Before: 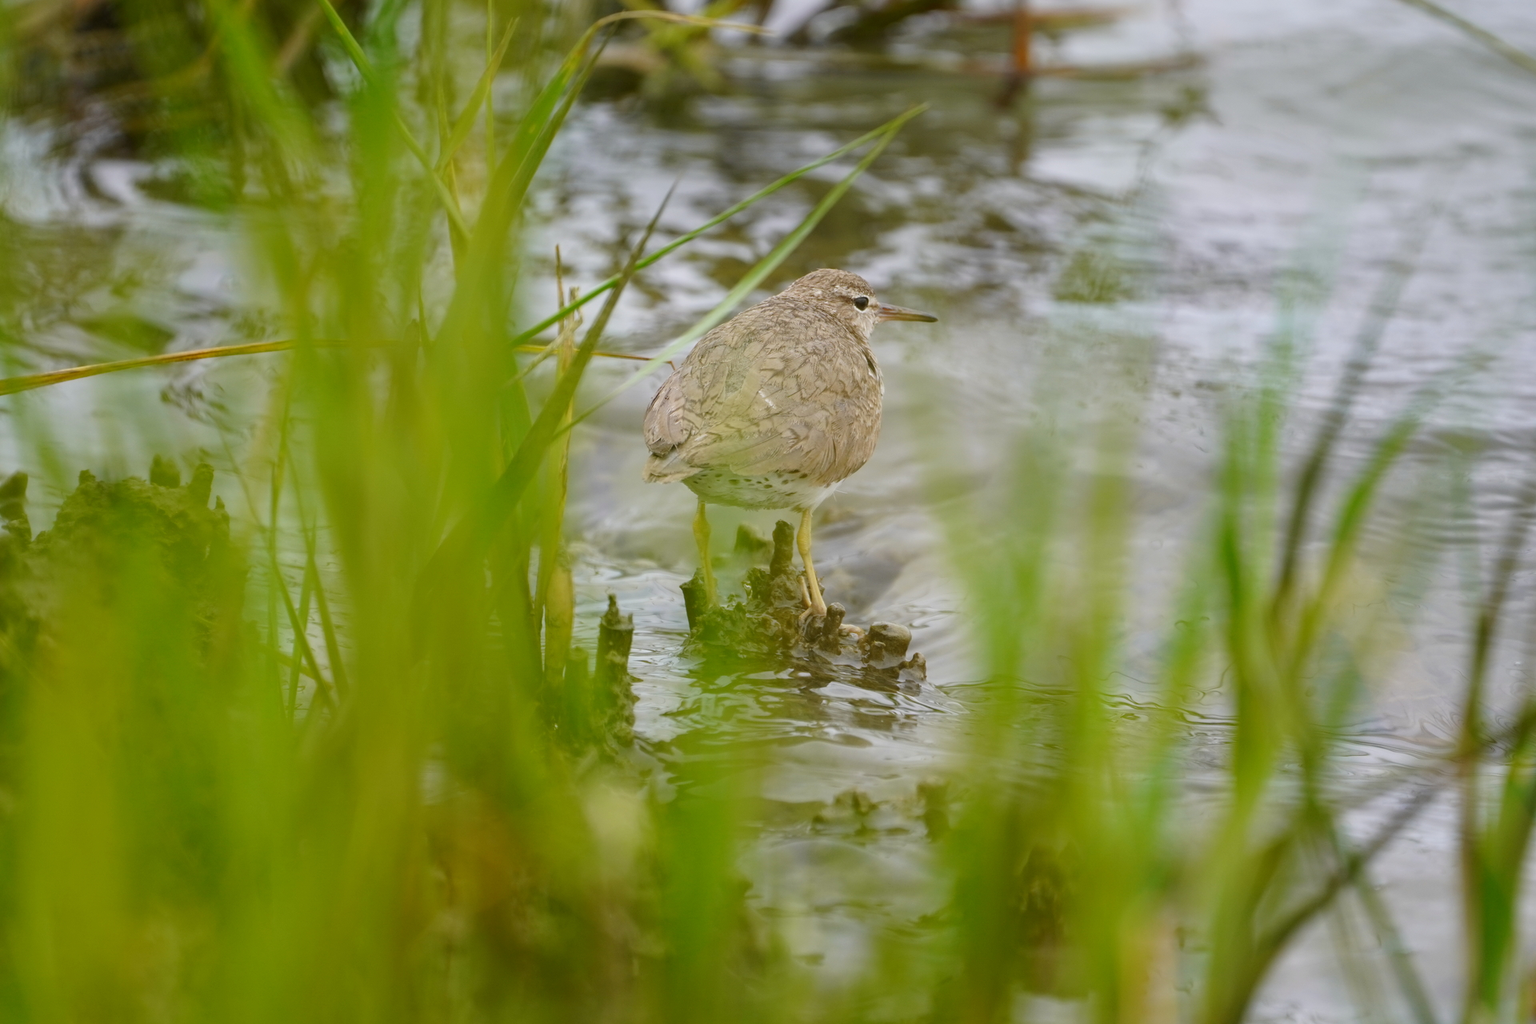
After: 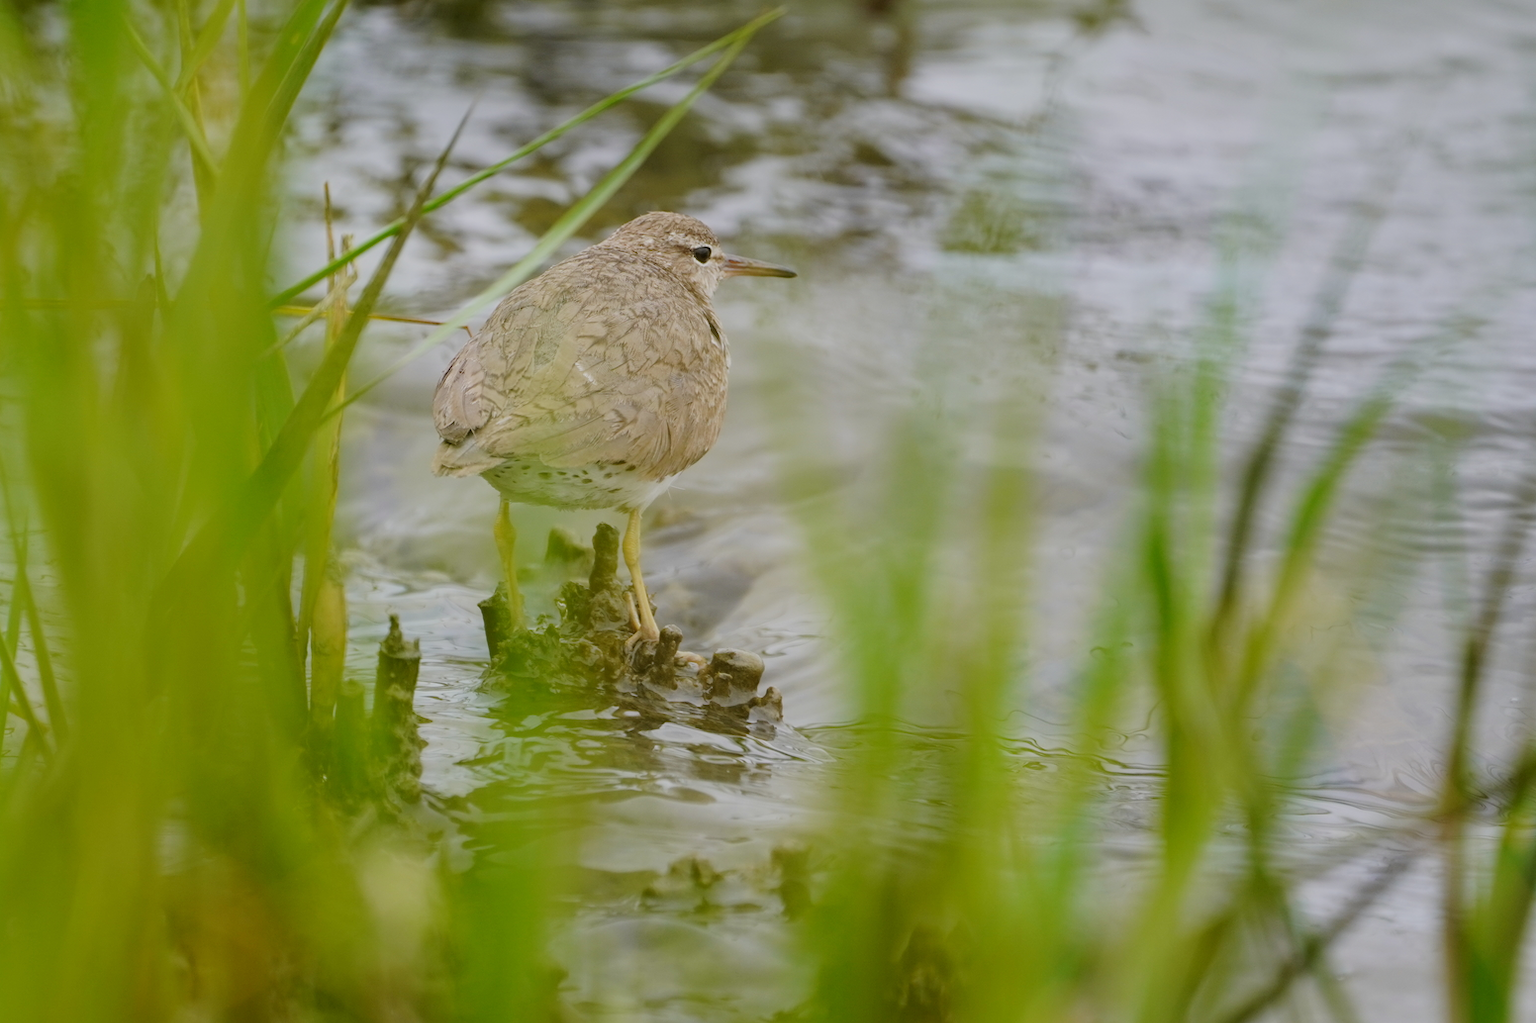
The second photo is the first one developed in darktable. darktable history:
crop: left 19.159%, top 9.58%, bottom 9.58%
filmic rgb: hardness 4.17
